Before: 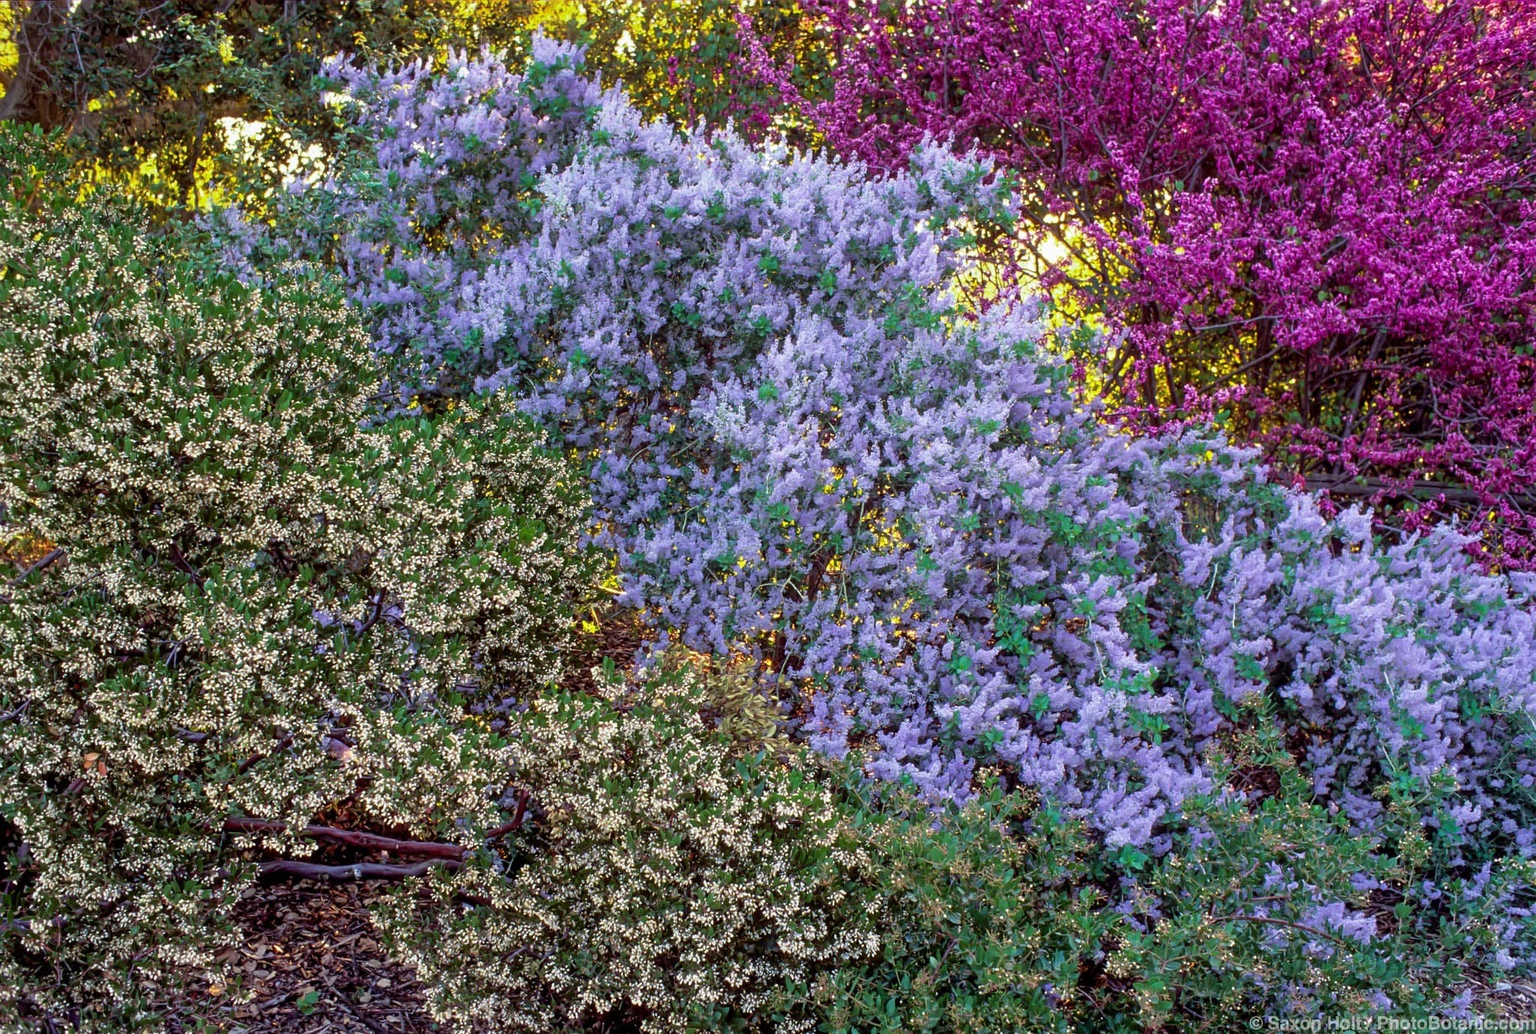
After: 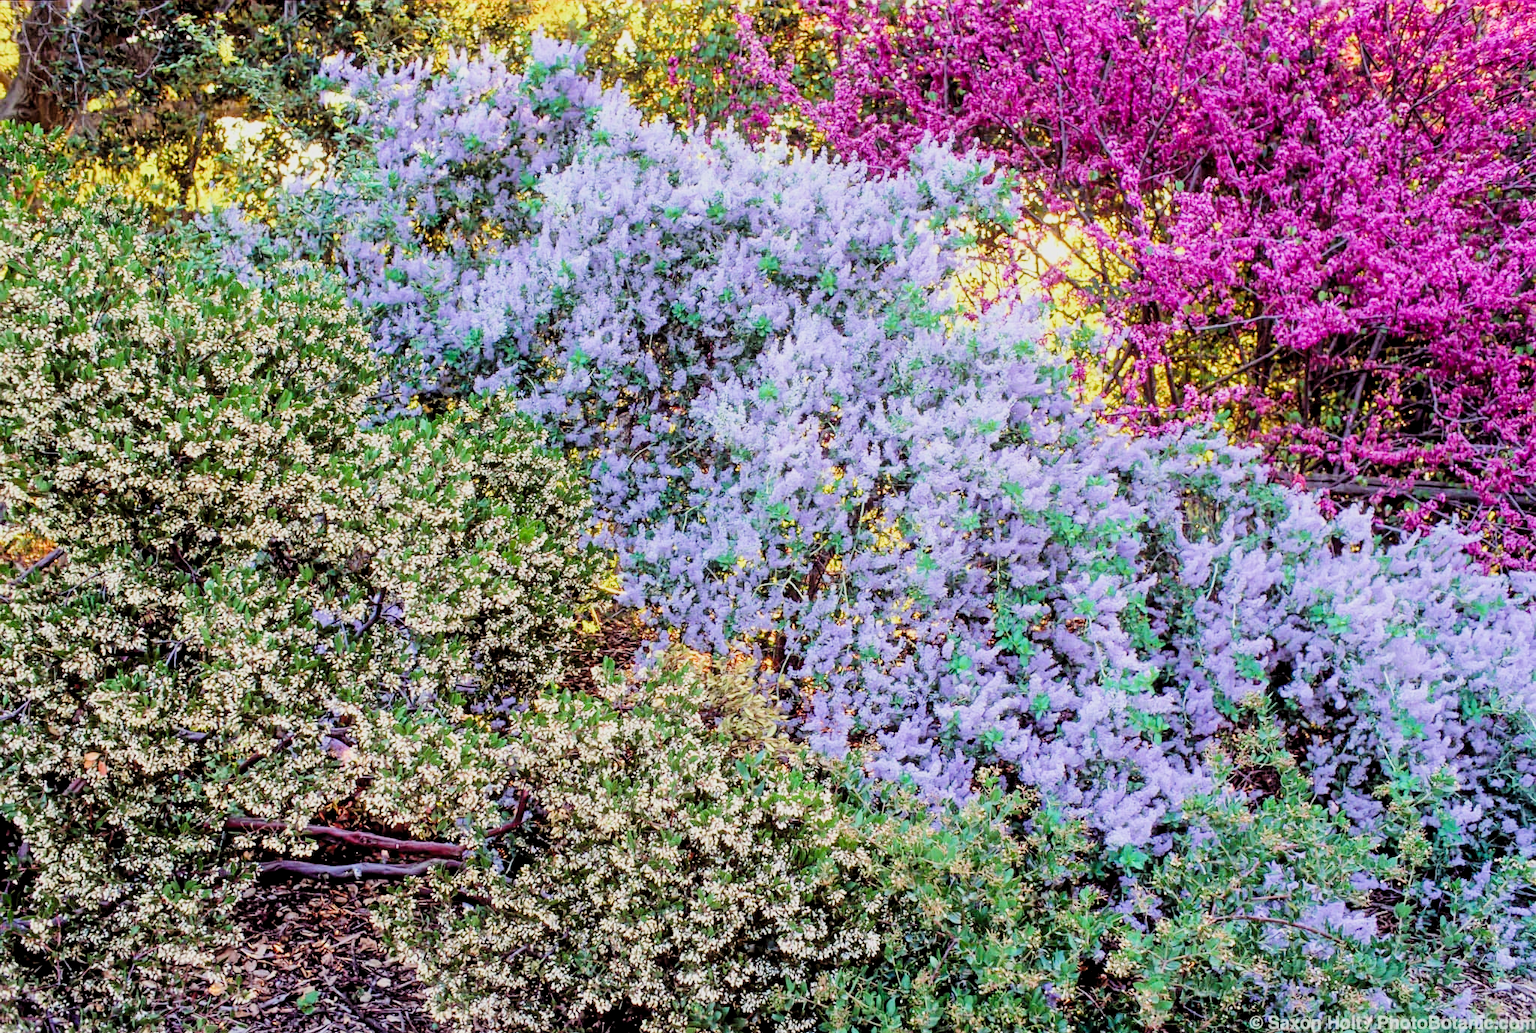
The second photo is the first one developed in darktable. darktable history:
exposure: exposure 0.814 EV, compensate exposure bias true, compensate highlight preservation false
local contrast: highlights 105%, shadows 101%, detail 119%, midtone range 0.2
tone curve: curves: ch0 [(0, 0) (0.004, 0.001) (0.133, 0.112) (0.325, 0.362) (0.832, 0.893) (1, 1)], preserve colors none
filmic rgb: black relative exposure -6.14 EV, white relative exposure 6.97 EV, hardness 2.24, color science v5 (2021), iterations of high-quality reconstruction 0, contrast in shadows safe, contrast in highlights safe
